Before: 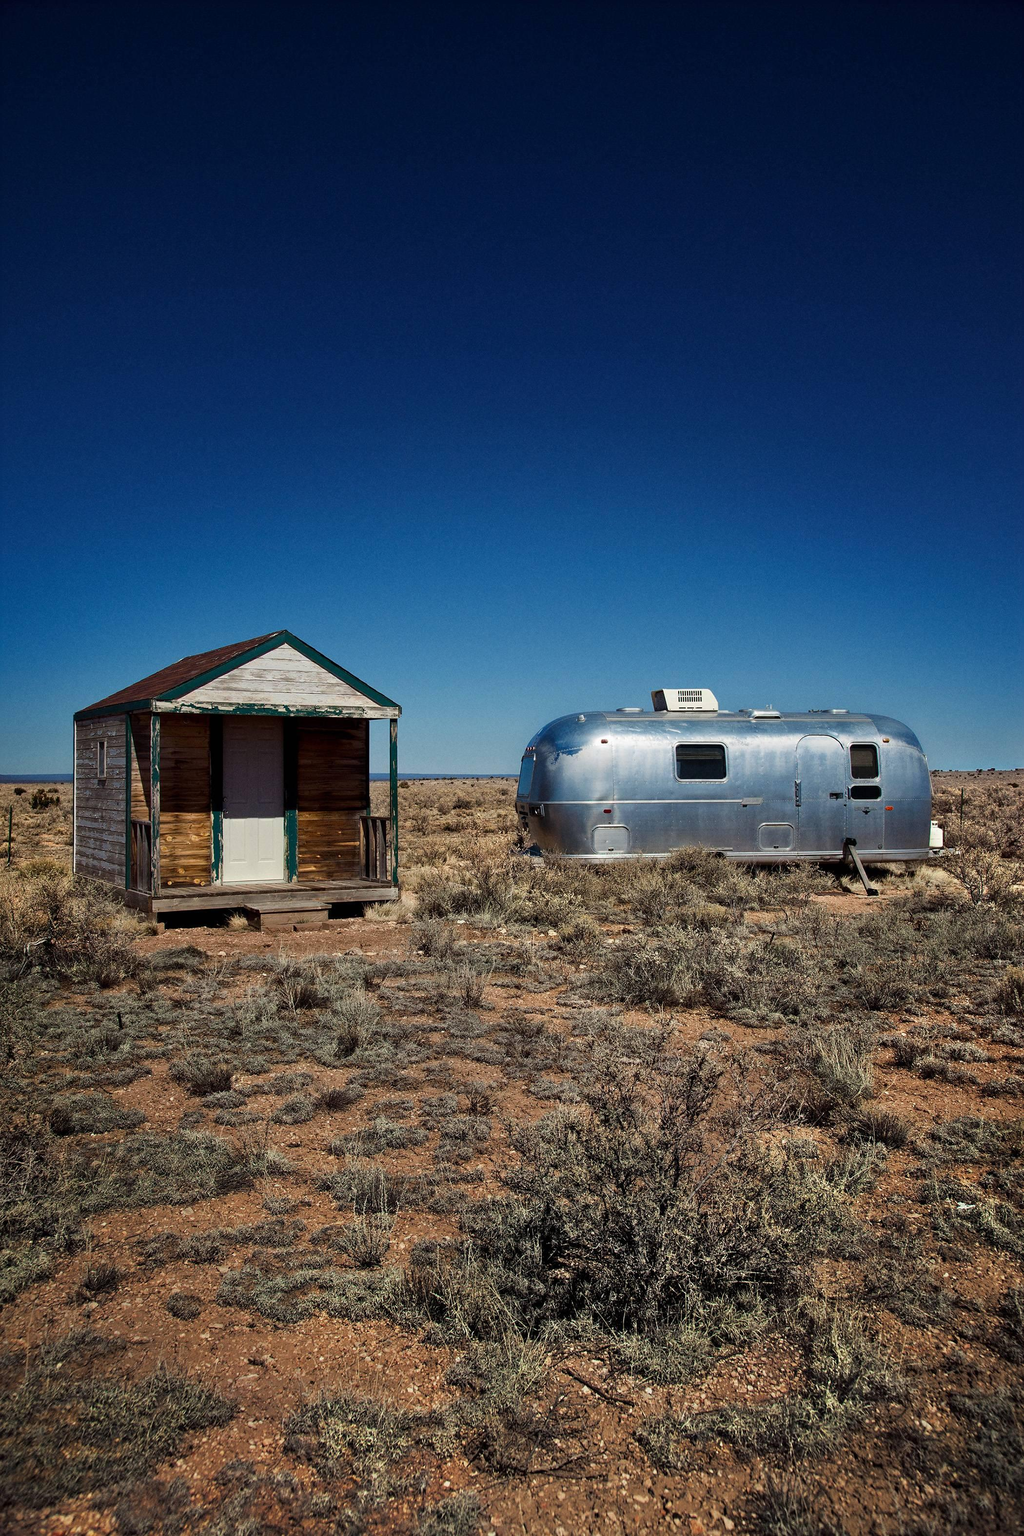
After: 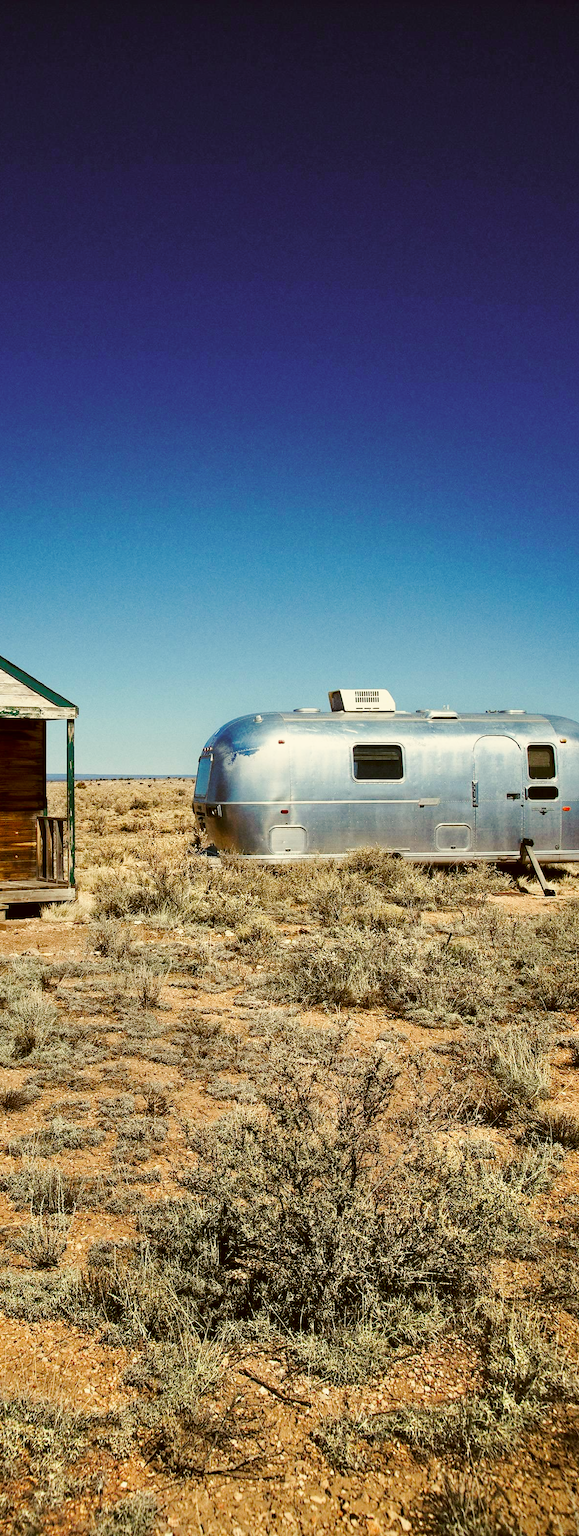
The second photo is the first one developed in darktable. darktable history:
color correction: highlights a* -1.2, highlights b* 10.65, shadows a* 0.87, shadows b* 19.81
crop: left 31.594%, top 0.002%, right 11.834%
contrast brightness saturation: saturation 0.102
base curve: curves: ch0 [(0, 0) (0.025, 0.046) (0.112, 0.277) (0.467, 0.74) (0.814, 0.929) (1, 0.942)], preserve colors none
